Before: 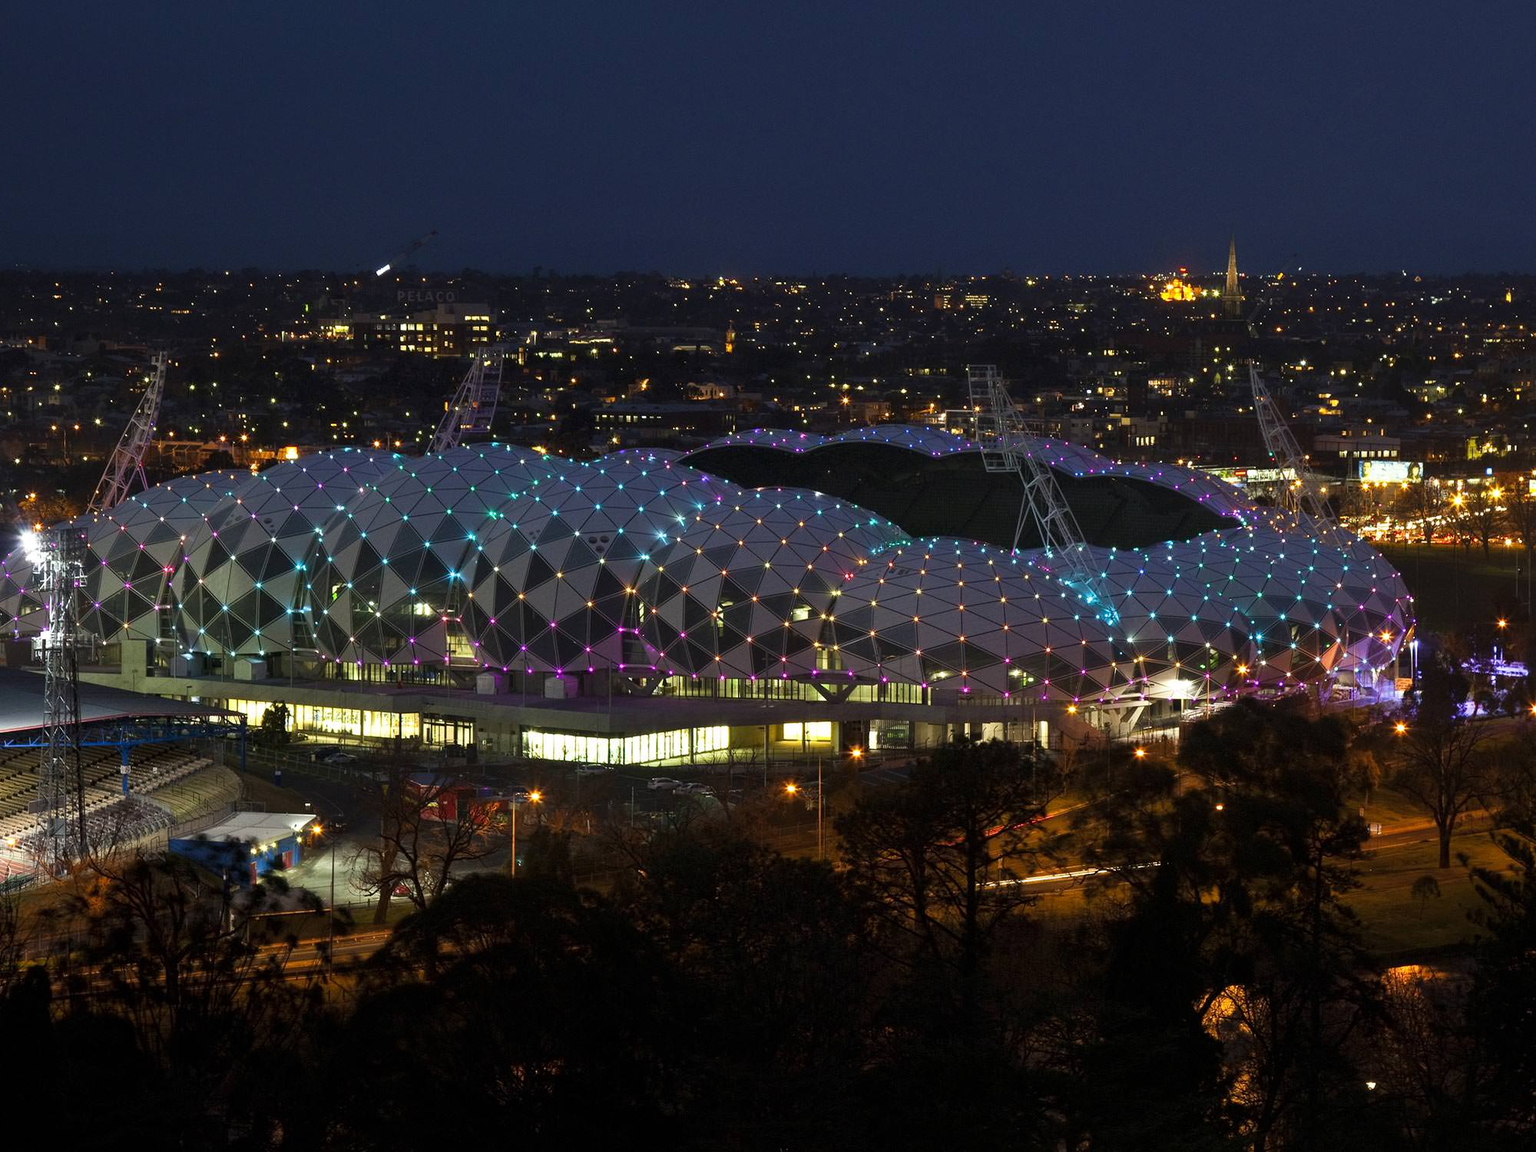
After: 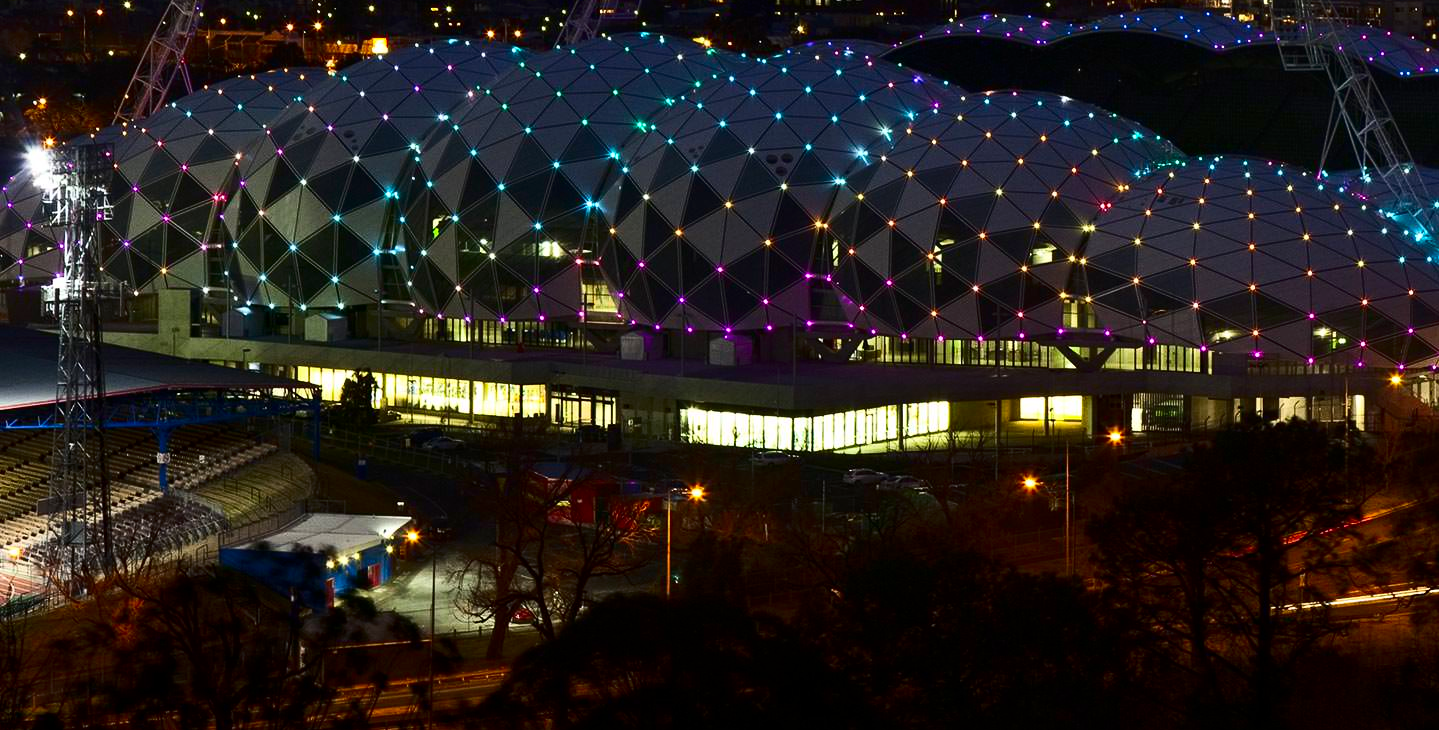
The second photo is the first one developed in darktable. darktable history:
crop: top 36.294%, right 28.035%, bottom 15.024%
contrast brightness saturation: contrast 0.209, brightness -0.114, saturation 0.207
